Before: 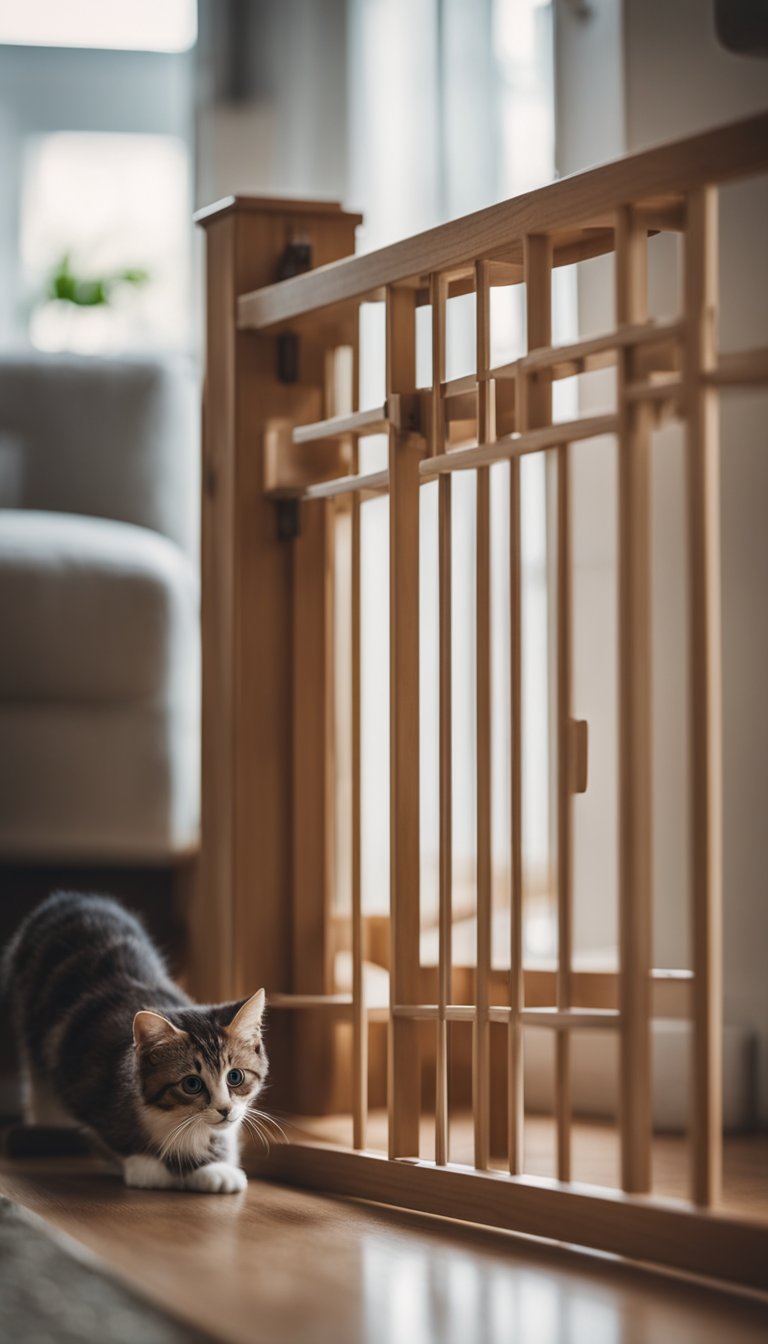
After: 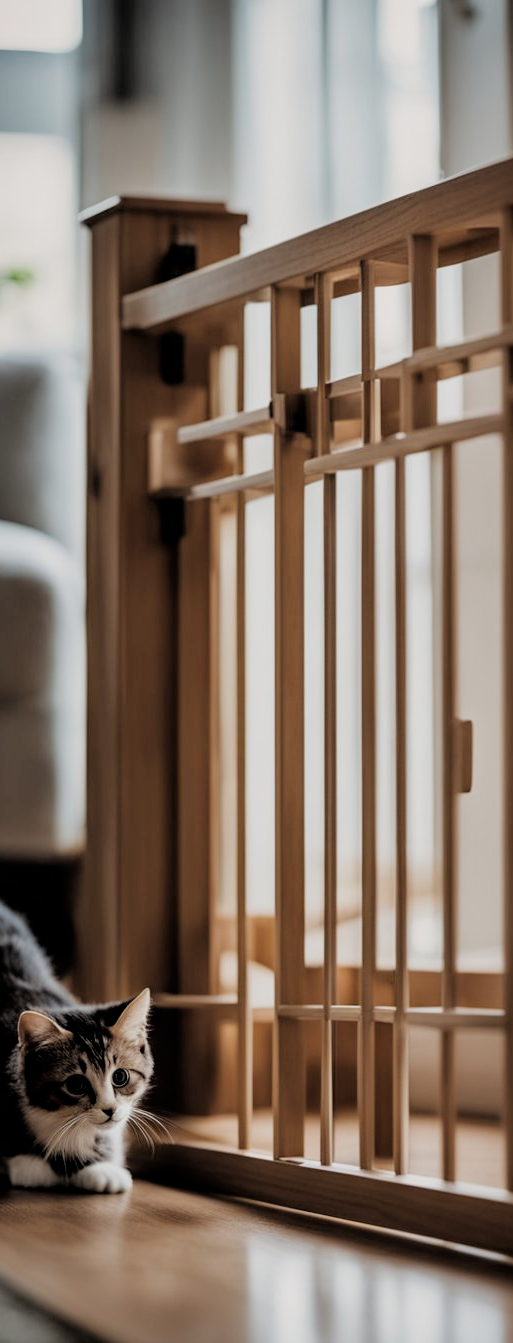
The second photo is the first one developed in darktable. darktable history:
crop and rotate: left 15.061%, right 18.075%
filmic rgb: black relative exposure -3.4 EV, white relative exposure 3.45 EV, hardness 2.36, contrast 1.104, iterations of high-quality reconstruction 0
shadows and highlights: shadows 5.01, soften with gaussian
